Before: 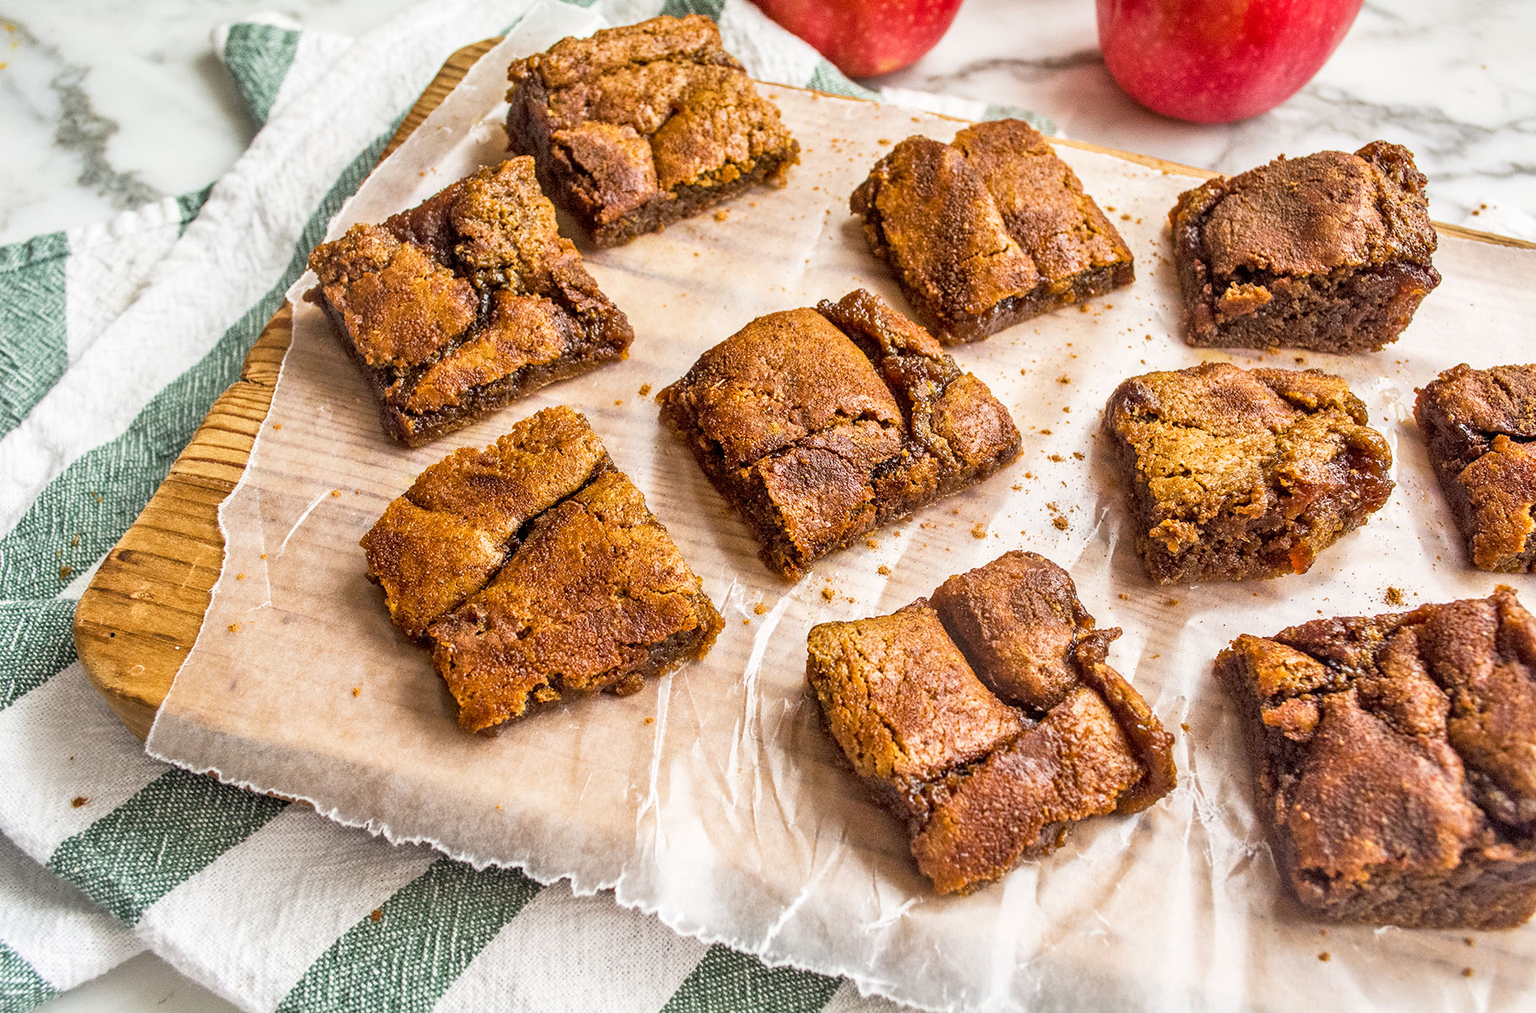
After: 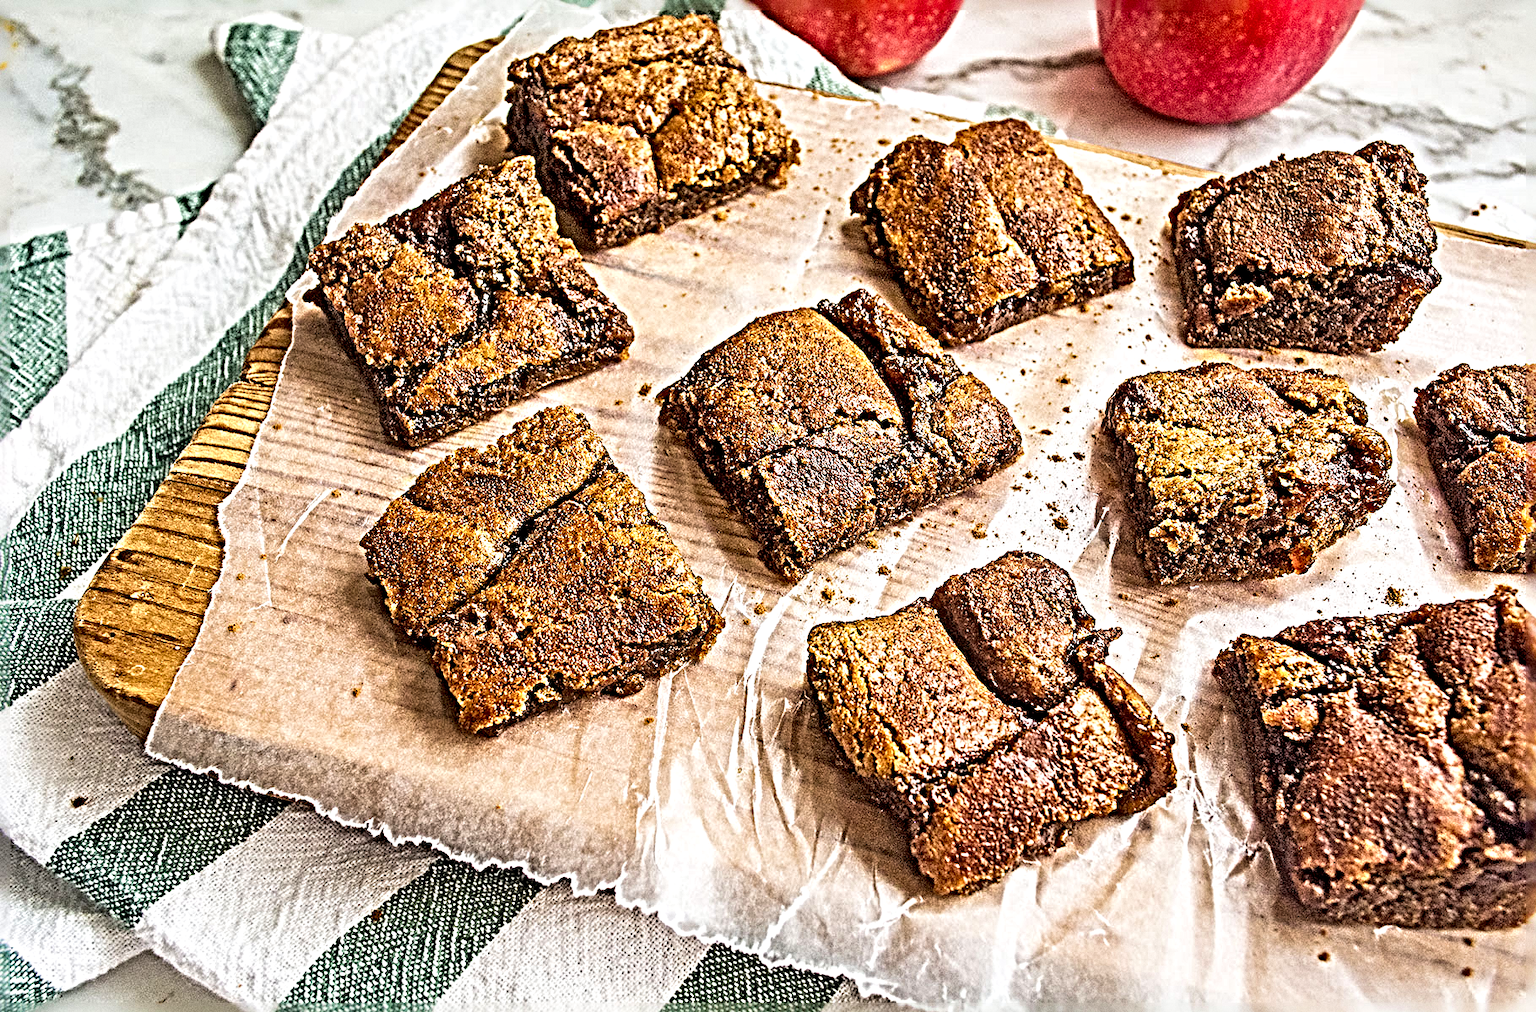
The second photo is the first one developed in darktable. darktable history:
velvia: on, module defaults
sharpen: radius 6.3, amount 1.8, threshold 0
contrast equalizer: octaves 7, y [[0.6 ×6], [0.55 ×6], [0 ×6], [0 ×6], [0 ×6]], mix 0.29
grain: coarseness 0.09 ISO
